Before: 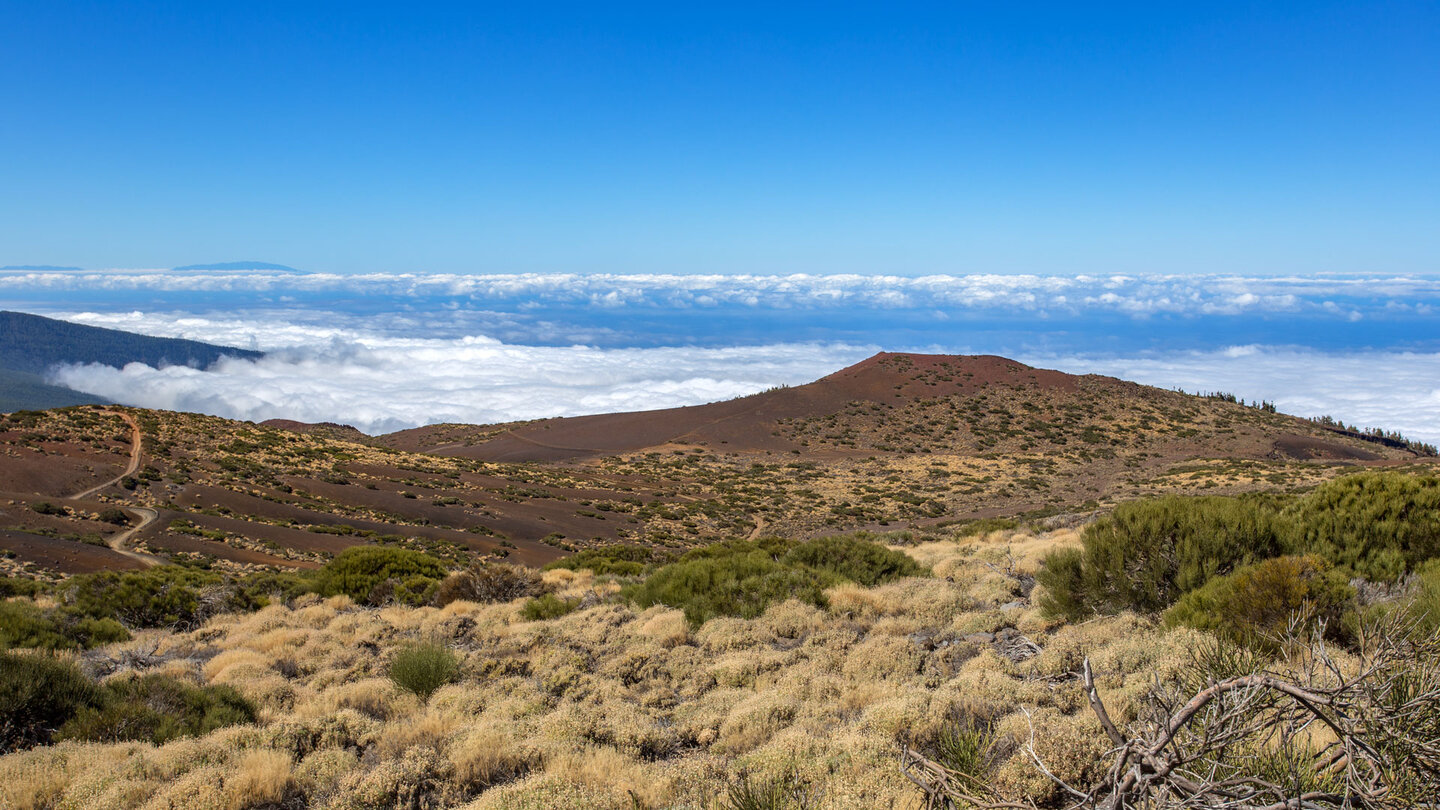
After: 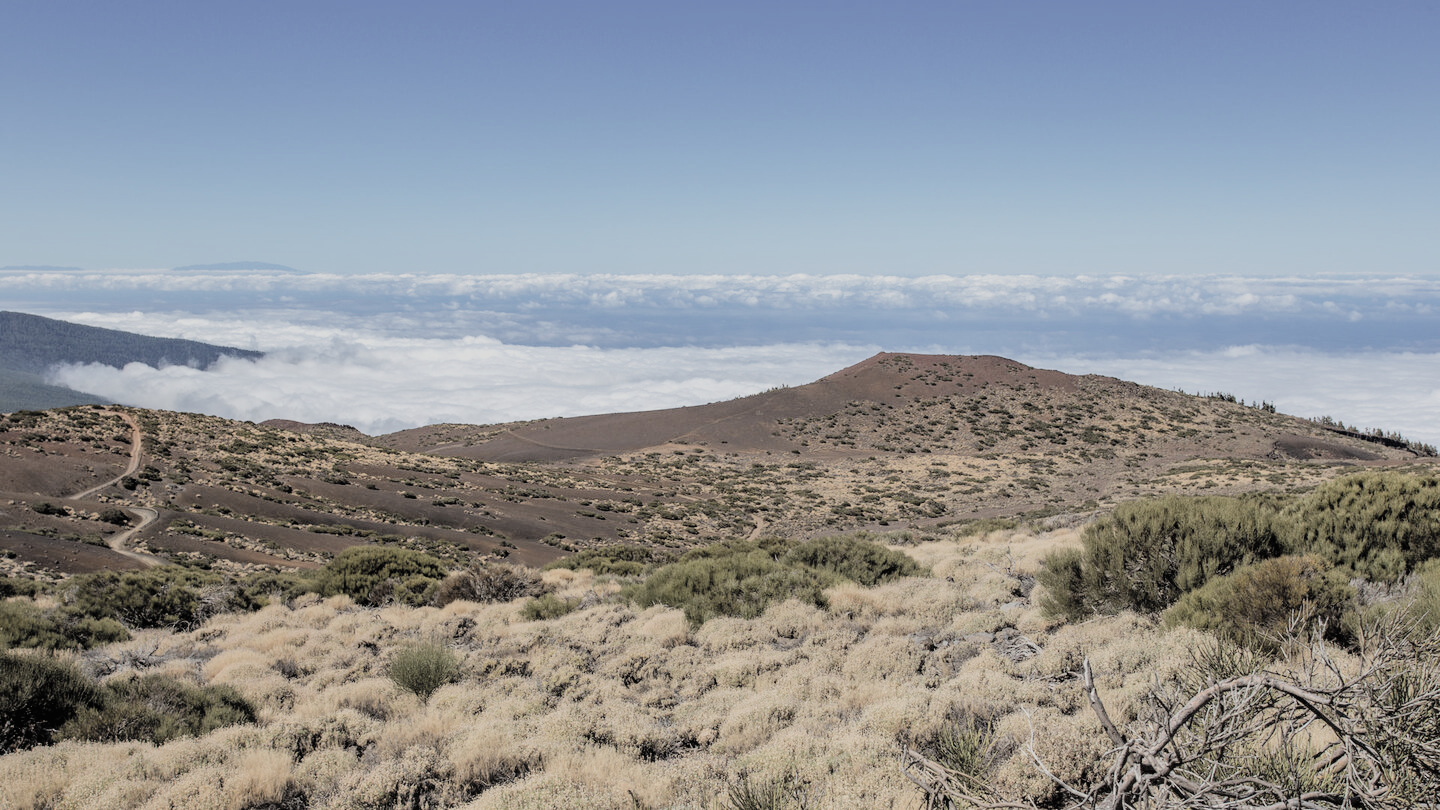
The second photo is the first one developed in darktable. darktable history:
contrast brightness saturation: brightness 0.188, saturation -0.482
filmic rgb: black relative exposure -7.17 EV, white relative exposure 5.38 EV, hardness 3.02
